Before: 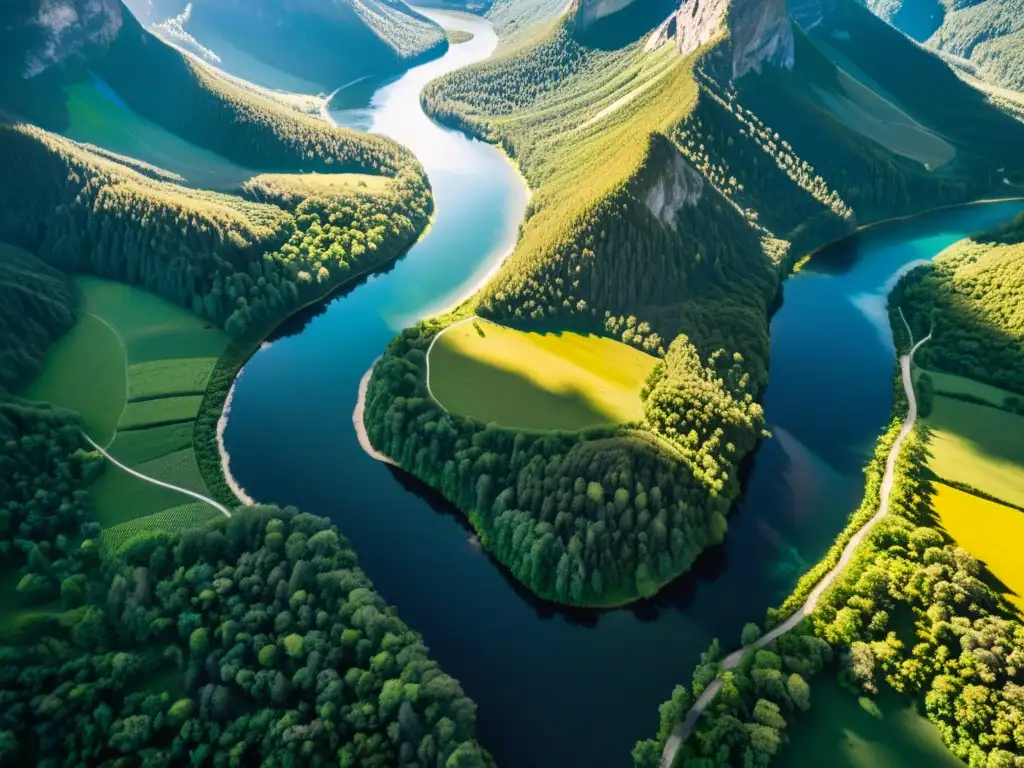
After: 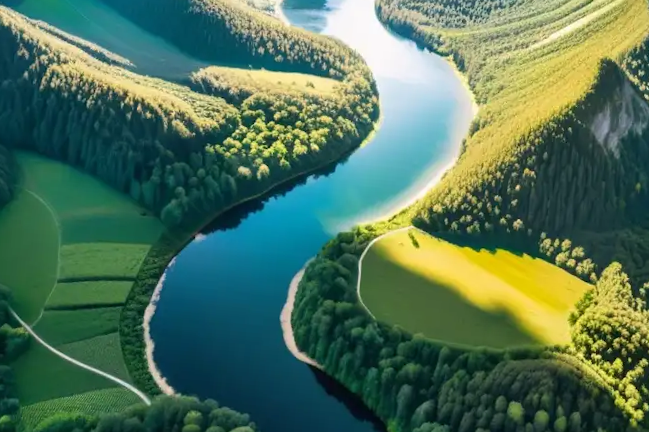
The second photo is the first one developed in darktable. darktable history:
crop and rotate: angle -4.97°, left 2.02%, top 7.048%, right 27.442%, bottom 30.375%
